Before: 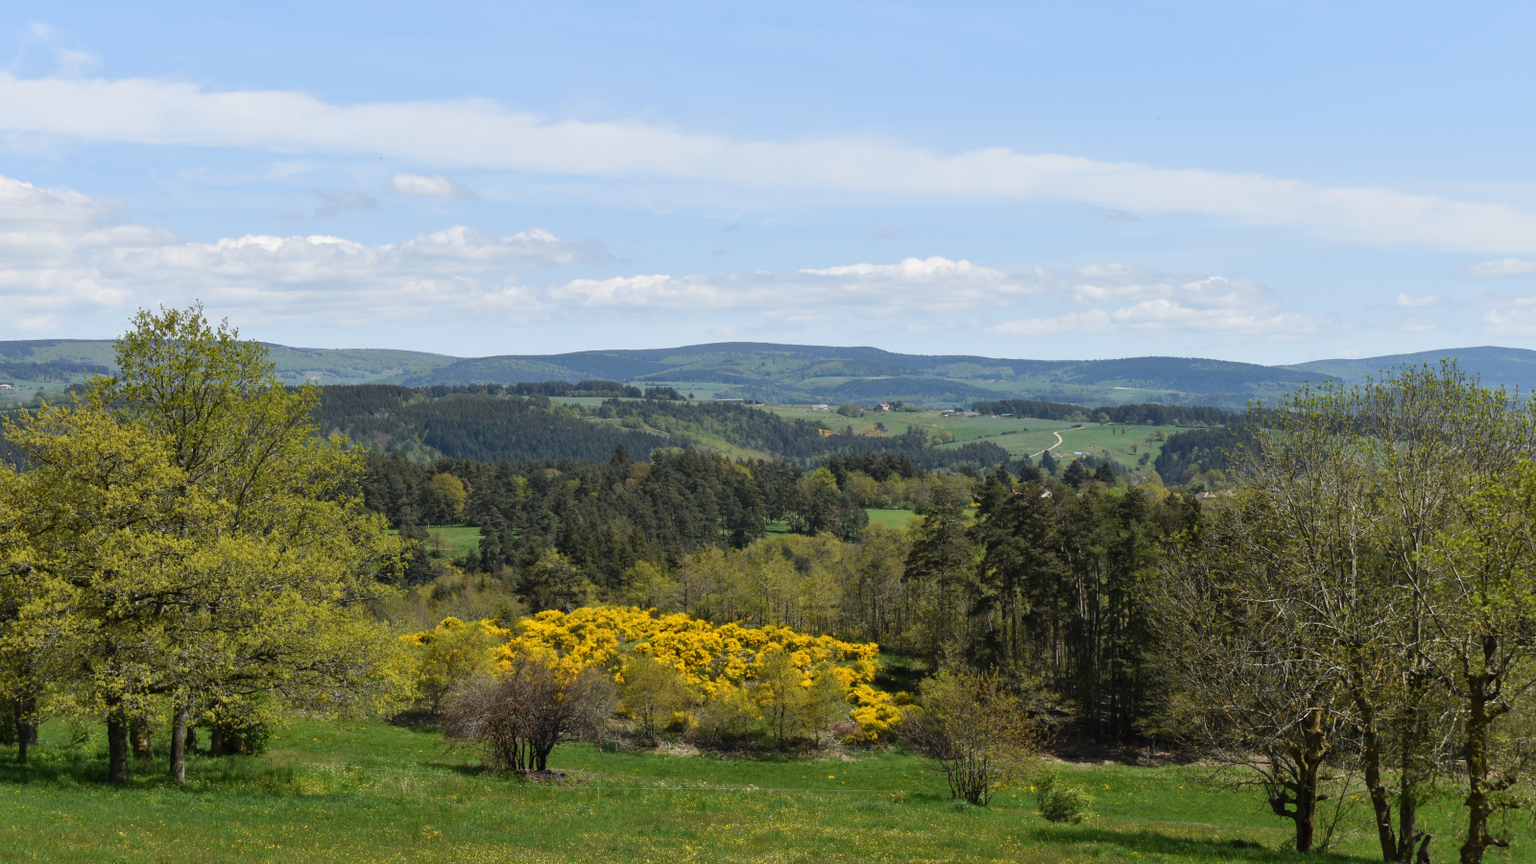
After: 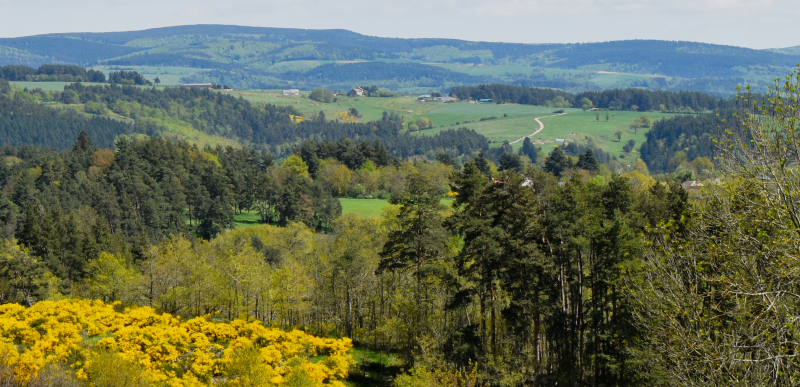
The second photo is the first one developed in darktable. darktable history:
crop: left 35.22%, top 36.962%, right 14.755%, bottom 19.986%
tone equalizer: -8 EV 0.26 EV, -7 EV 0.449 EV, -6 EV 0.408 EV, -5 EV 0.231 EV, -3 EV -0.248 EV, -2 EV -0.405 EV, -1 EV -0.394 EV, +0 EV -0.245 EV, edges refinement/feathering 500, mask exposure compensation -1.57 EV, preserve details no
tone curve: curves: ch0 [(0, 0) (0.037, 0.011) (0.135, 0.093) (0.266, 0.281) (0.461, 0.555) (0.581, 0.716) (0.675, 0.793) (0.767, 0.849) (0.91, 0.924) (1, 0.979)]; ch1 [(0, 0) (0.292, 0.278) (0.431, 0.418) (0.493, 0.479) (0.506, 0.5) (0.532, 0.537) (0.562, 0.581) (0.641, 0.663) (0.754, 0.76) (1, 1)]; ch2 [(0, 0) (0.294, 0.3) (0.361, 0.372) (0.429, 0.445) (0.478, 0.486) (0.502, 0.498) (0.518, 0.522) (0.531, 0.549) (0.561, 0.59) (0.64, 0.655) (0.693, 0.706) (0.845, 0.833) (1, 0.951)], preserve colors none
